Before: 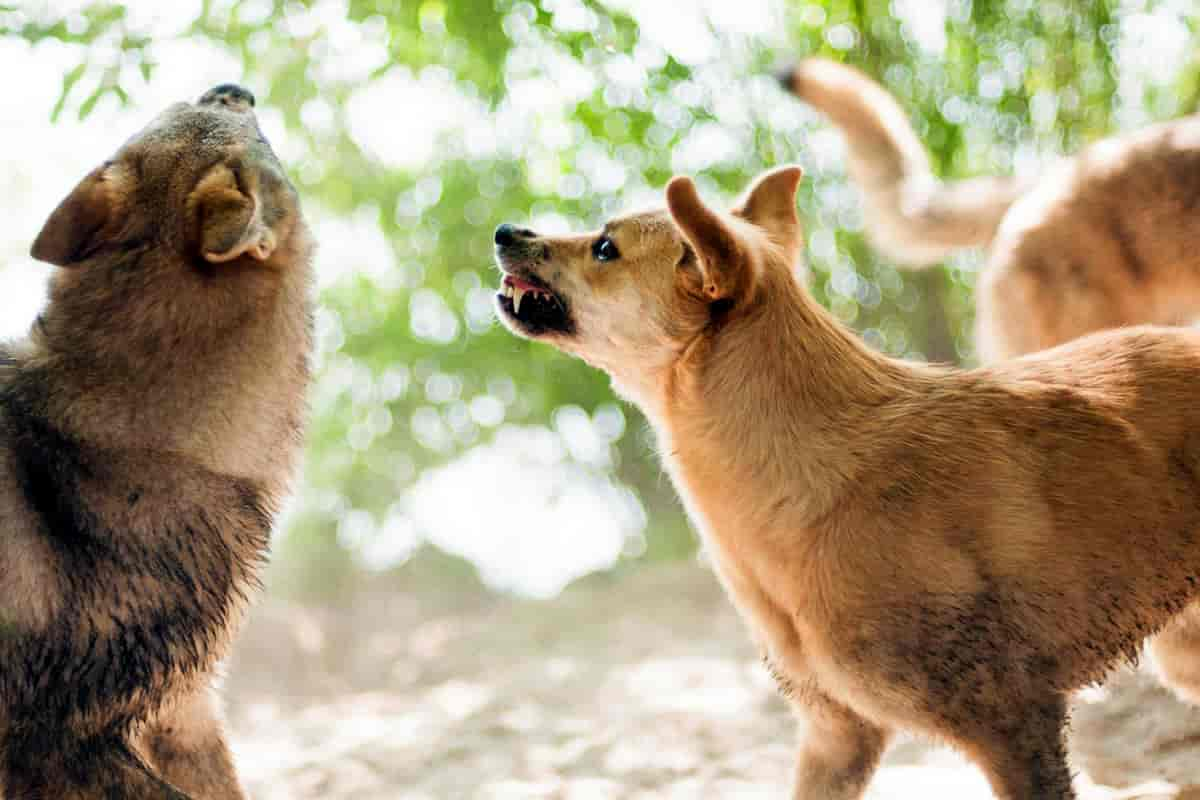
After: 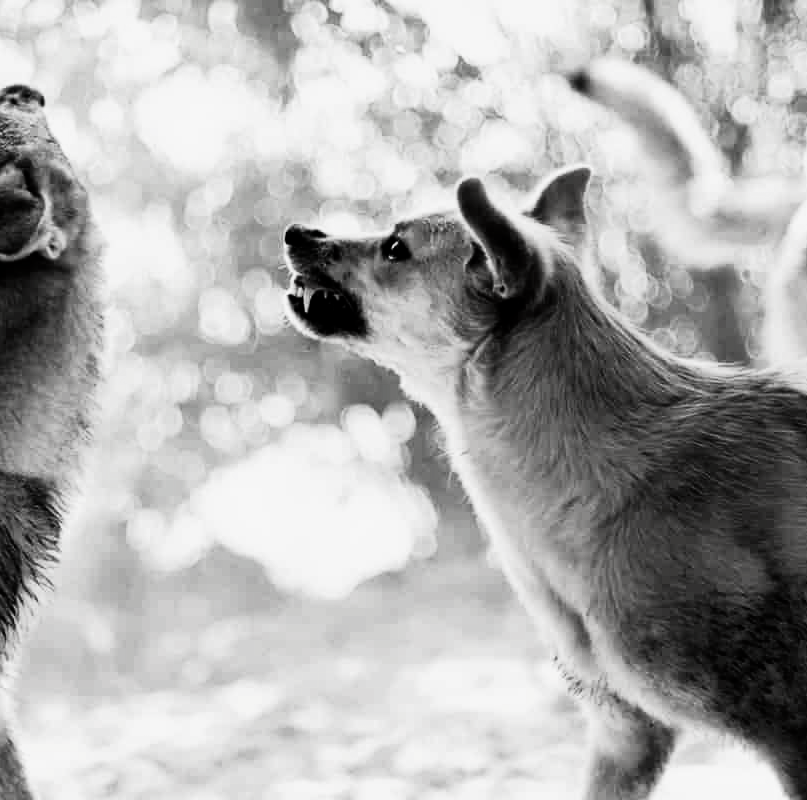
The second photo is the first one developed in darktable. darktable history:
base curve: curves: ch0 [(0, 0) (0.028, 0.03) (0.121, 0.232) (0.46, 0.748) (0.859, 0.968) (1, 1)]
crop and rotate: left 17.543%, right 15.152%
exposure: black level correction 0.001, compensate highlight preservation false
contrast brightness saturation: contrast -0.027, brightness -0.58, saturation -0.987
